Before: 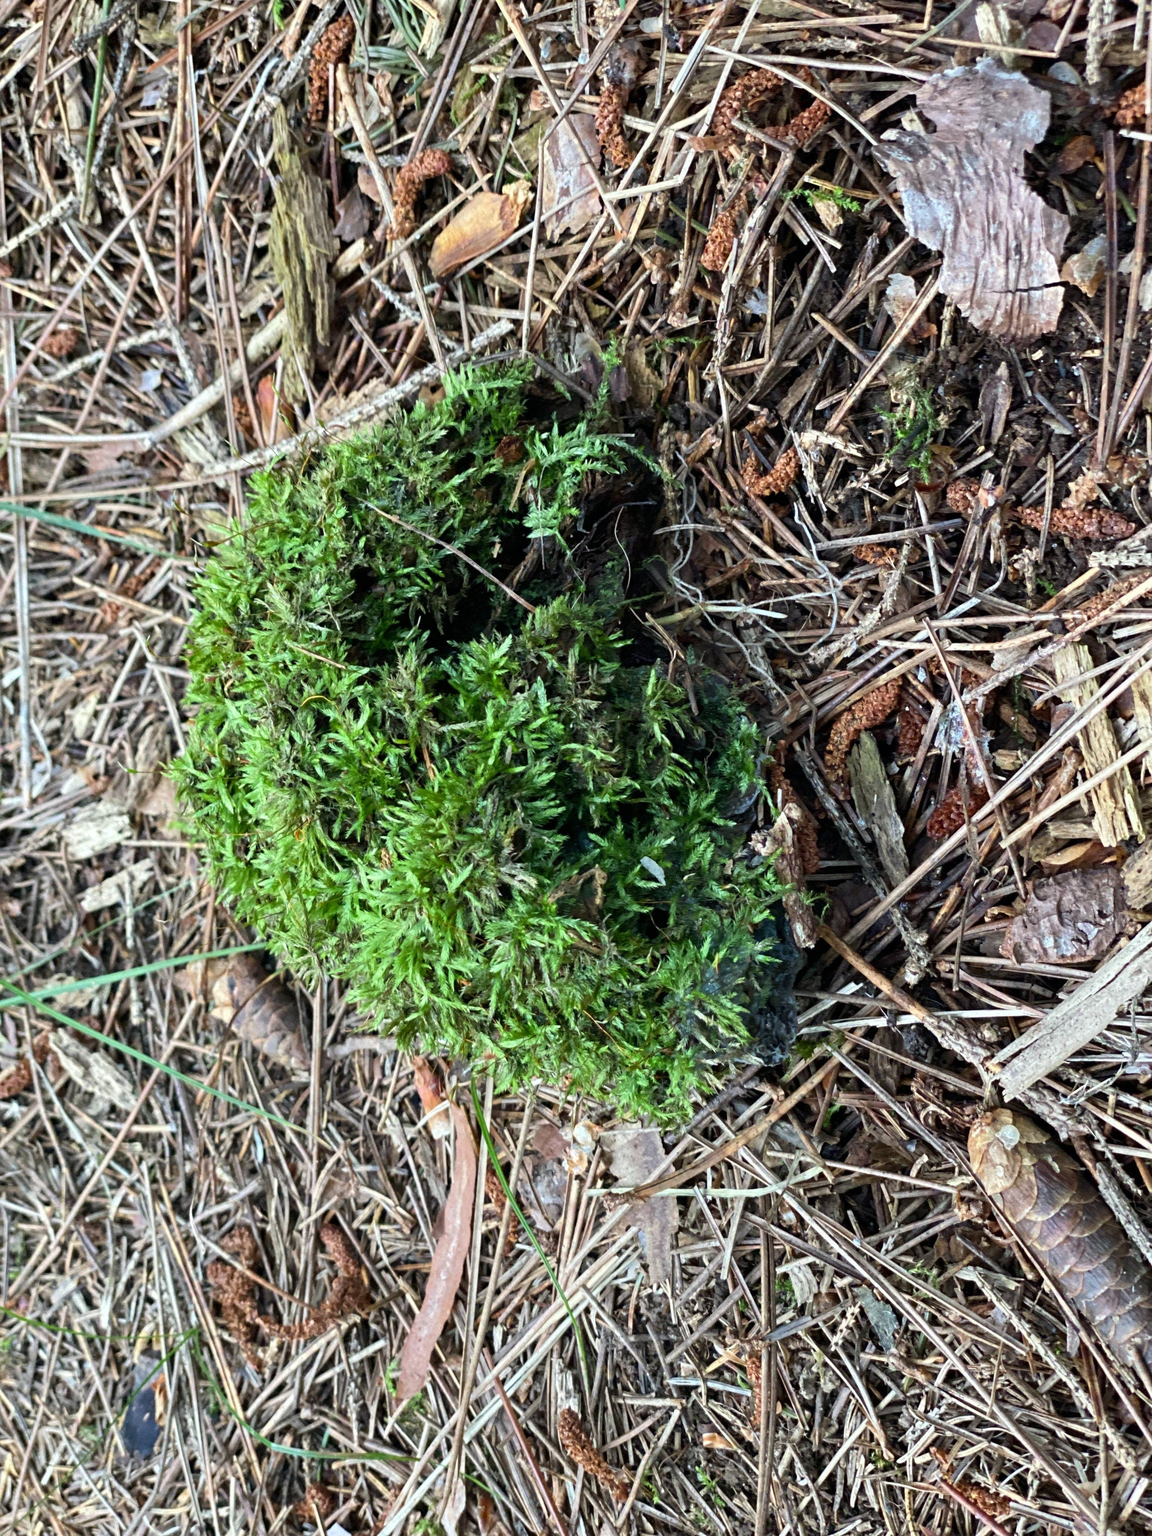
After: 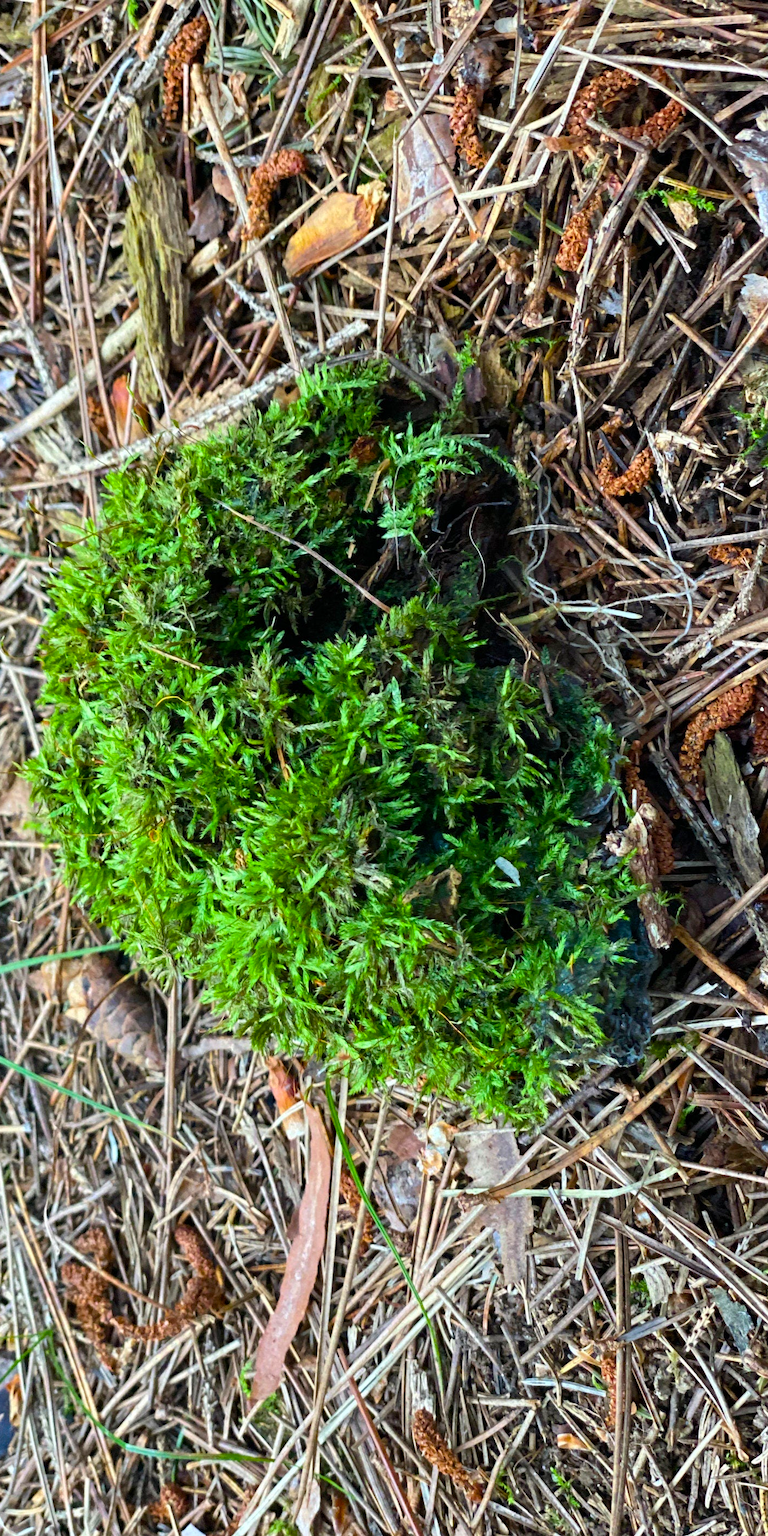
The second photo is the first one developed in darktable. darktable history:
color balance rgb: linear chroma grading › global chroma 15%, perceptual saturation grading › global saturation 30%
crop and rotate: left 12.673%, right 20.66%
